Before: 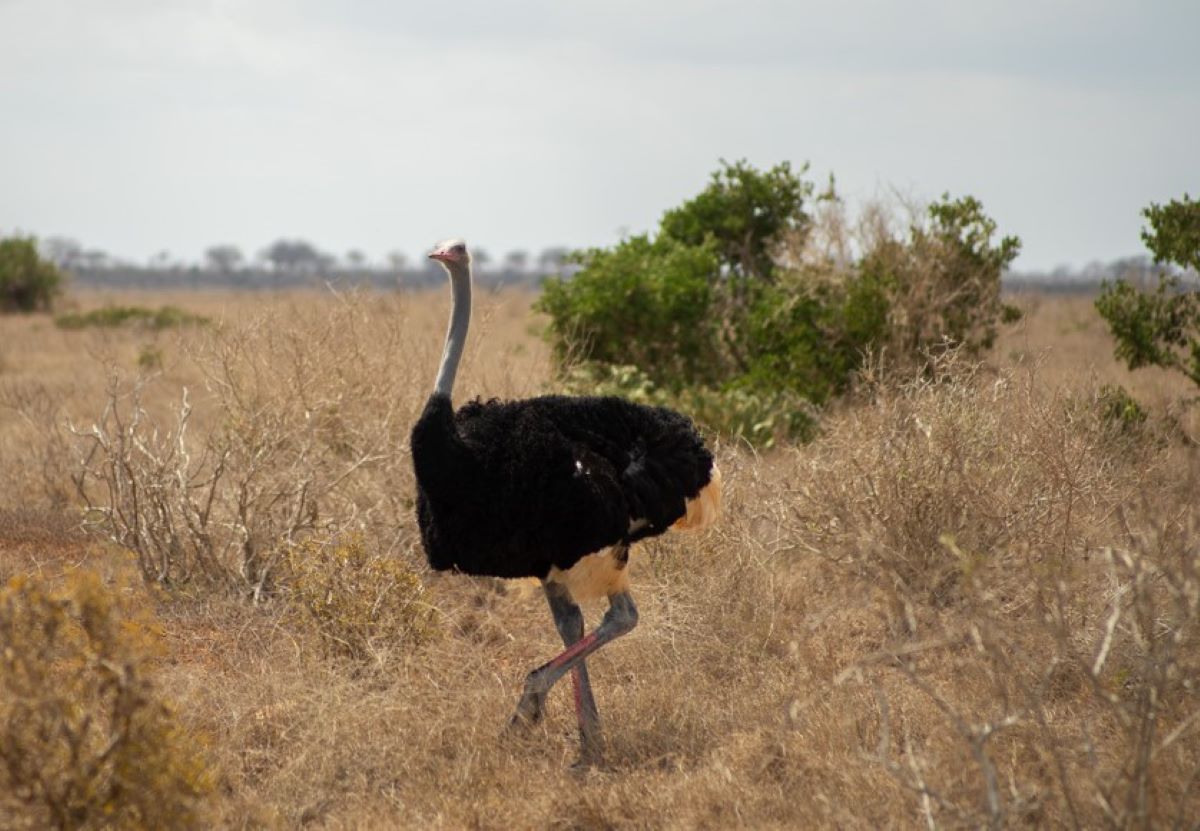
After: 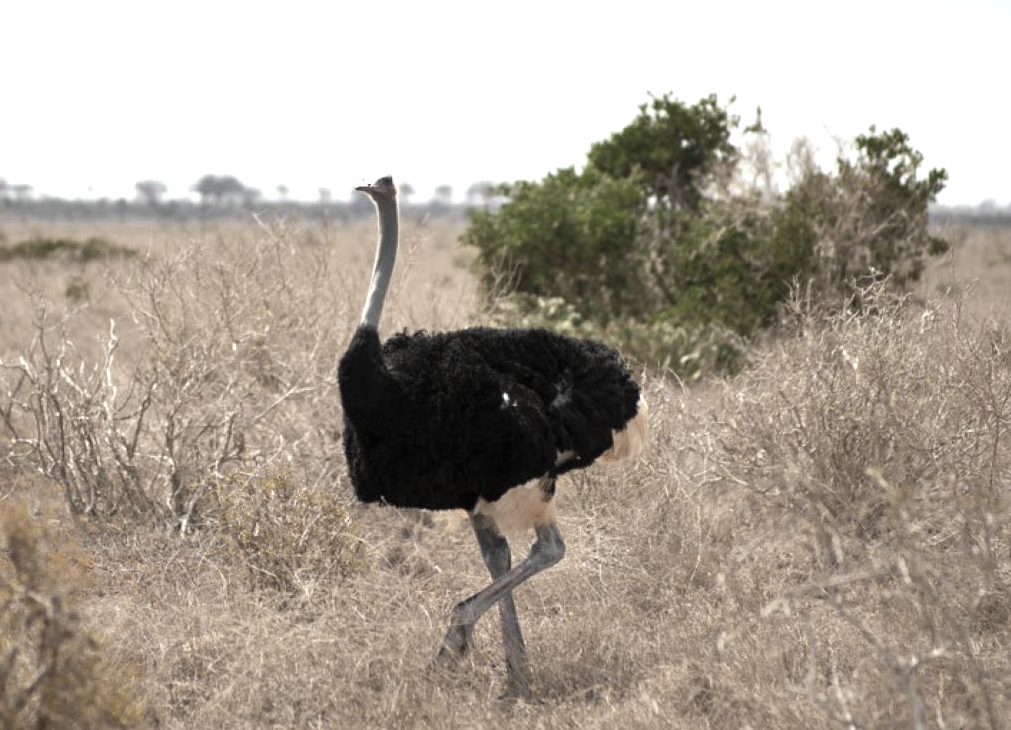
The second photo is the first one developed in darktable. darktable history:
crop: left 6.163%, top 8.237%, right 9.536%, bottom 3.832%
exposure: black level correction 0, exposure 1 EV, compensate highlight preservation false
shadows and highlights: shadows 32.24, highlights -32.37, soften with gaussian
color zones: curves: ch0 [(0, 0.487) (0.241, 0.395) (0.434, 0.373) (0.658, 0.412) (0.838, 0.487)]; ch1 [(0, 0) (0.053, 0.053) (0.211, 0.202) (0.579, 0.259) (0.781, 0.241)]
